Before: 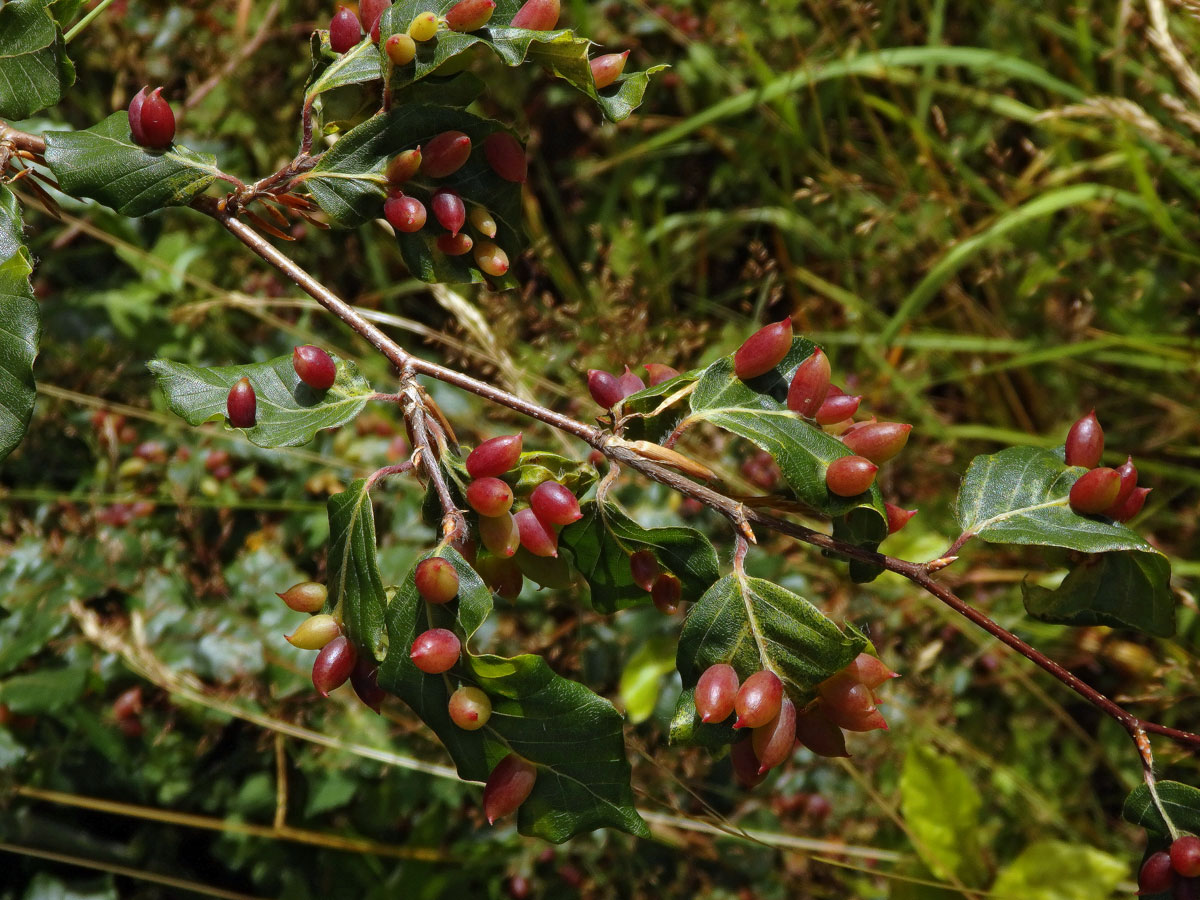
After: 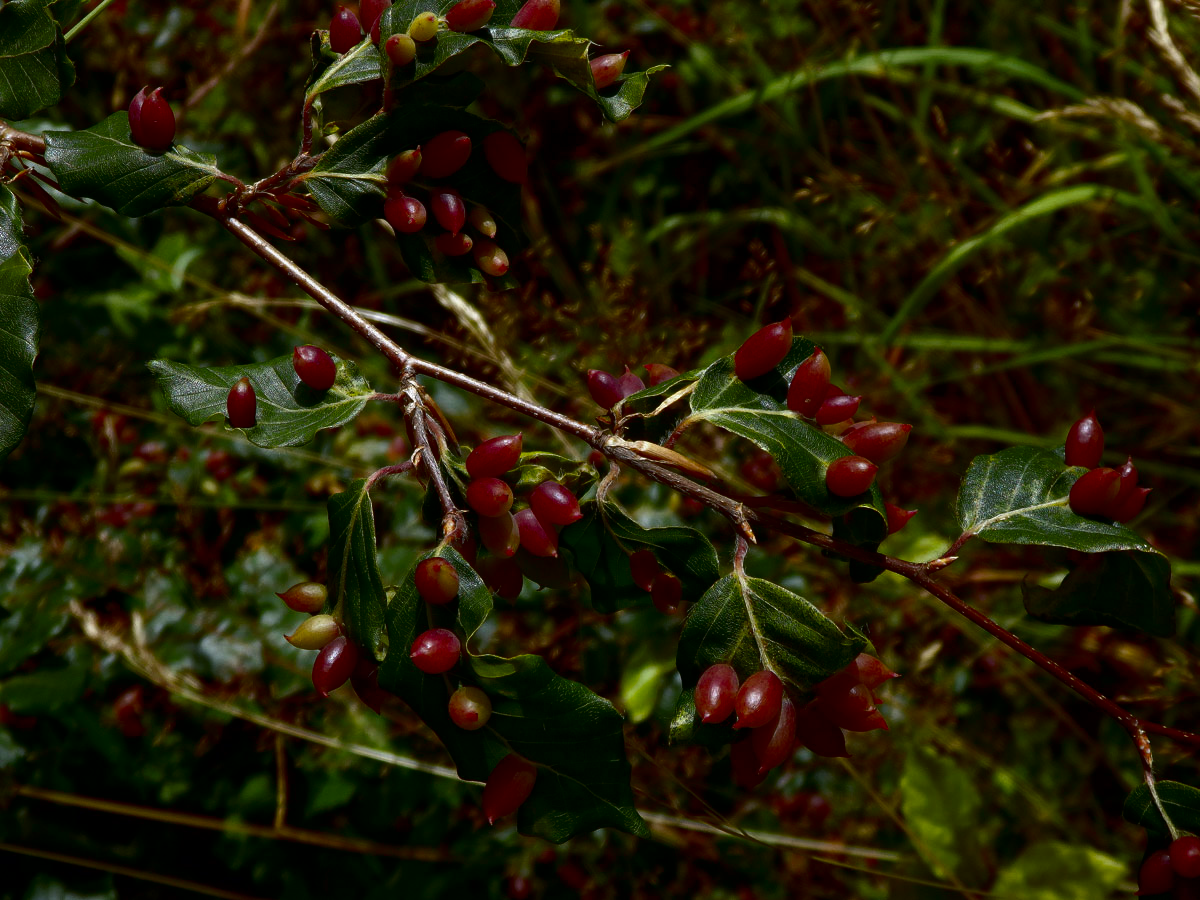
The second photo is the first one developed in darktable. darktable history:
contrast brightness saturation: brightness -0.521
